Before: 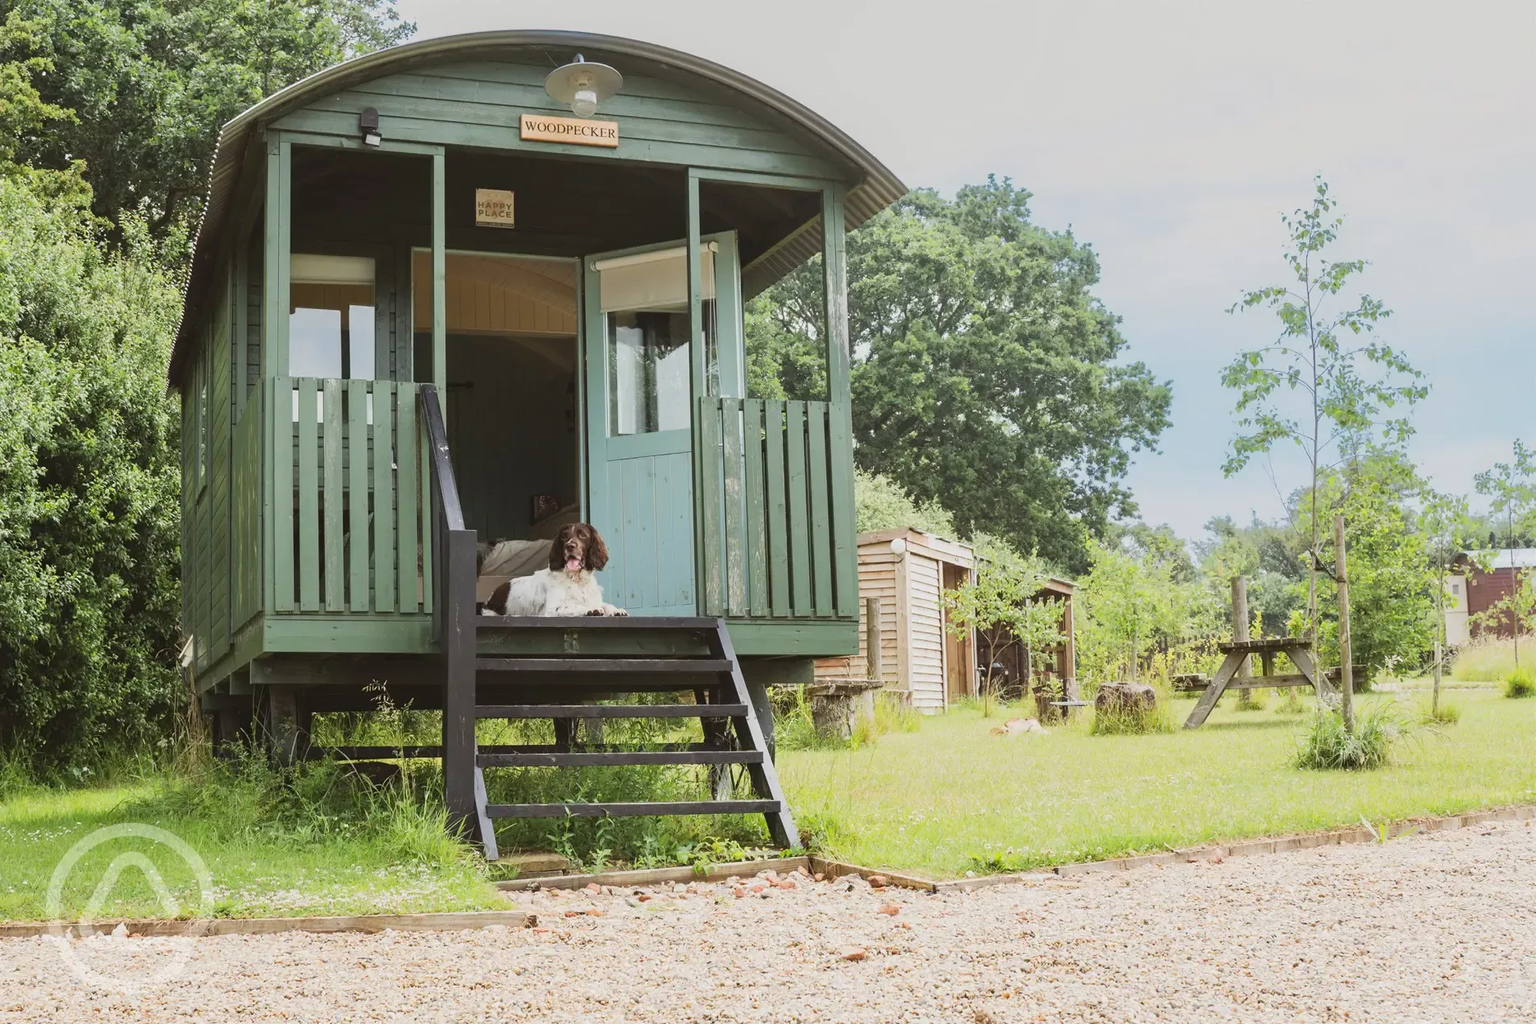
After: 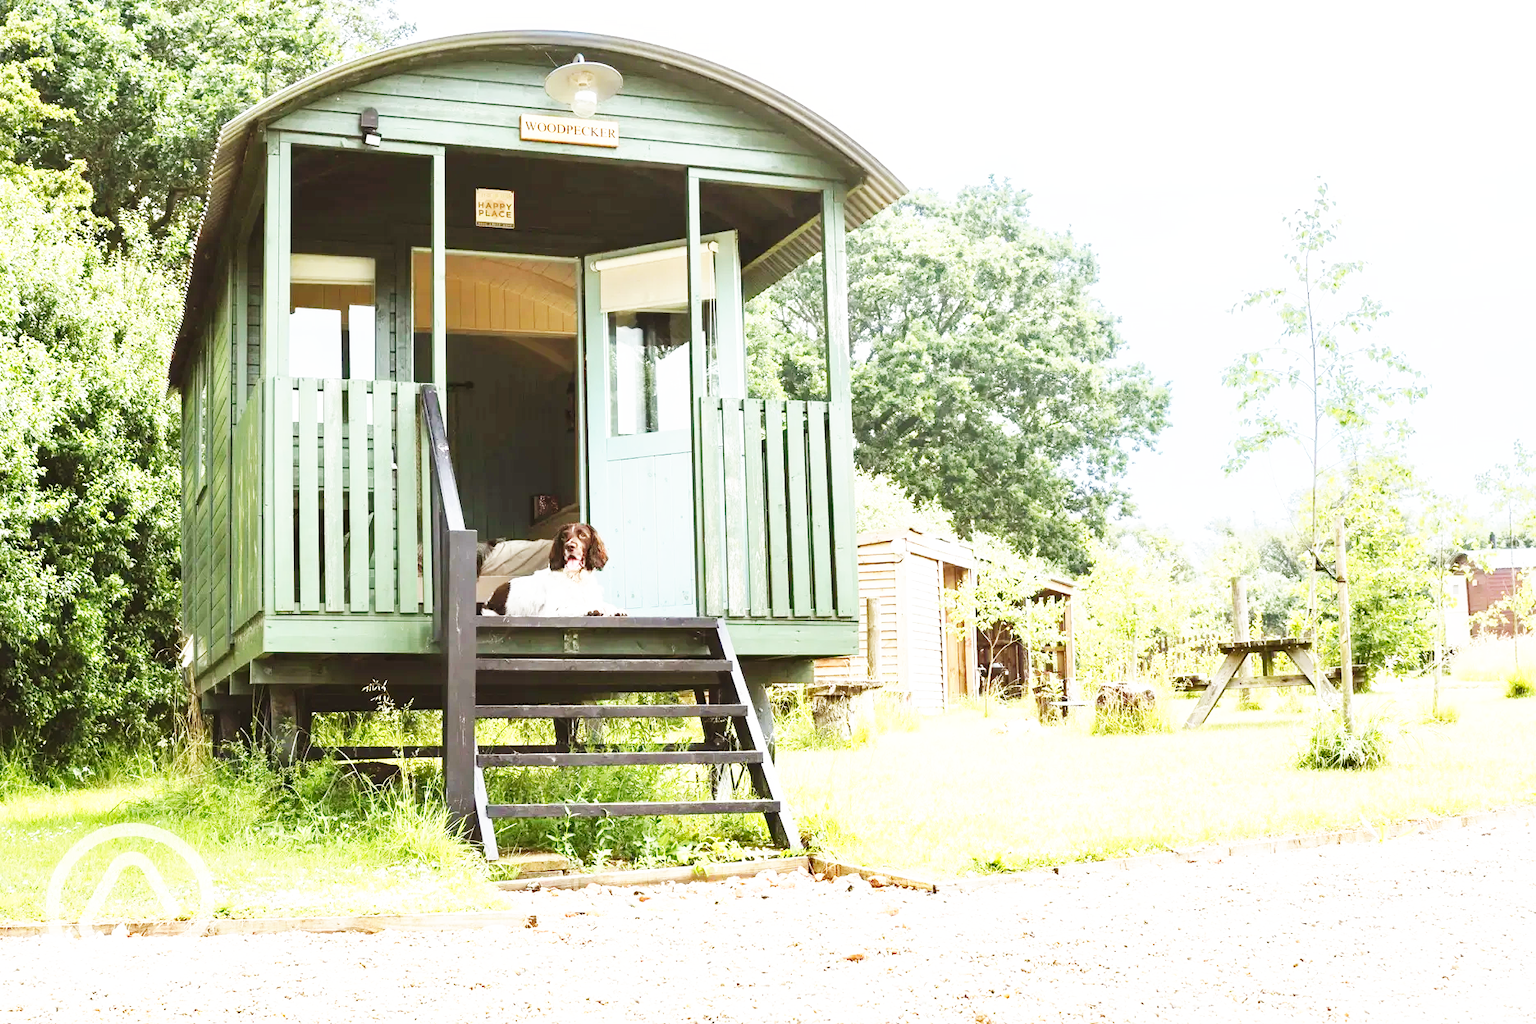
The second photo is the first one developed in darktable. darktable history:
shadows and highlights: shadows 29.46, highlights -28.78, low approximation 0.01, soften with gaussian
base curve: curves: ch0 [(0, 0) (0.007, 0.004) (0.027, 0.03) (0.046, 0.07) (0.207, 0.54) (0.442, 0.872) (0.673, 0.972) (1, 1)], preserve colors none
exposure: exposure 0.607 EV, compensate highlight preservation false
